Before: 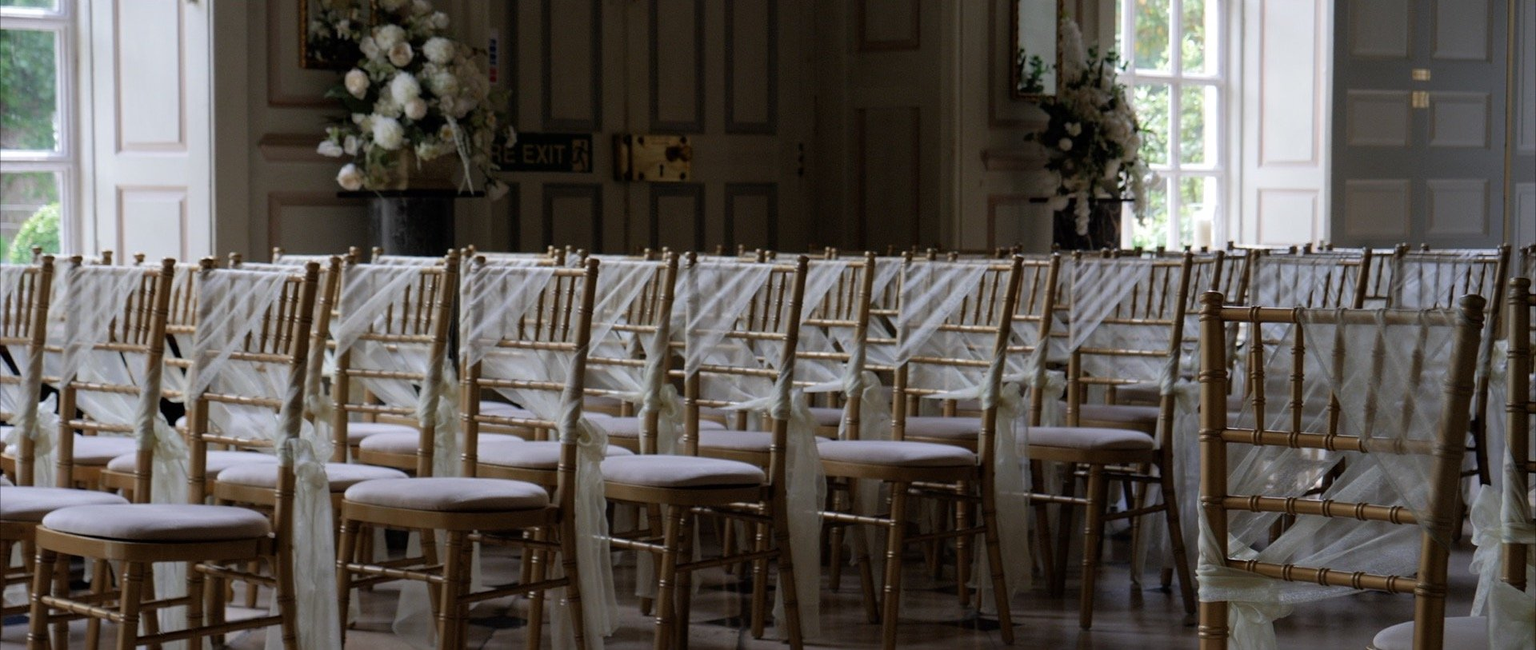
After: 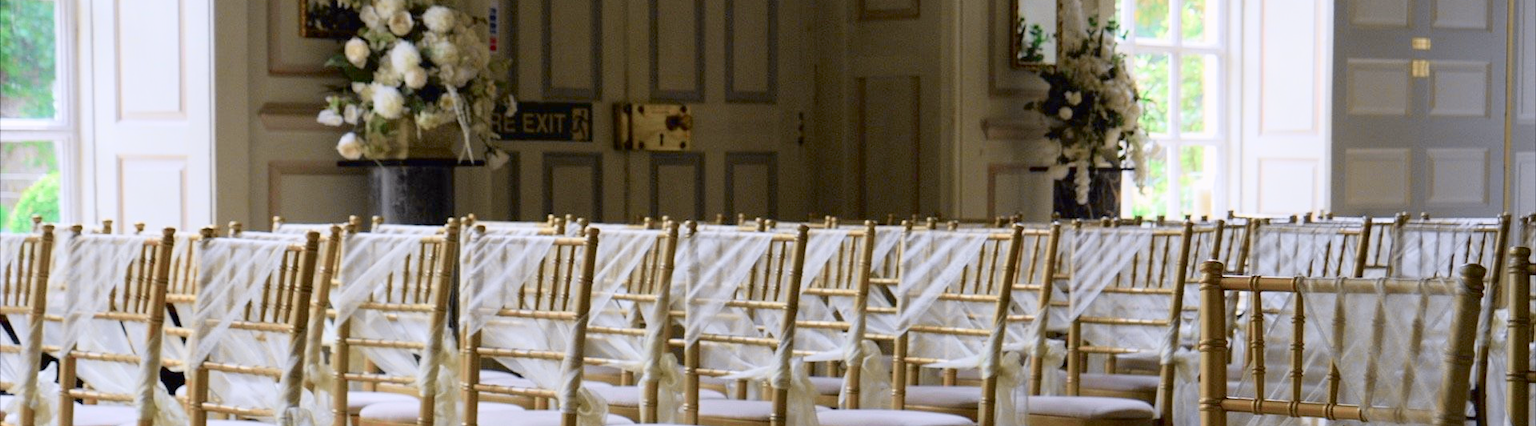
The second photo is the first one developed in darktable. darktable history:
crop and rotate: top 4.848%, bottom 29.503%
contrast brightness saturation: contrast 0.07, brightness 0.18, saturation 0.4
tone curve: curves: ch0 [(0, 0.011) (0.053, 0.026) (0.174, 0.115) (0.416, 0.417) (0.697, 0.758) (0.852, 0.902) (0.991, 0.981)]; ch1 [(0, 0) (0.264, 0.22) (0.407, 0.373) (0.463, 0.457) (0.492, 0.5) (0.512, 0.511) (0.54, 0.543) (0.585, 0.617) (0.659, 0.686) (0.78, 0.8) (1, 1)]; ch2 [(0, 0) (0.438, 0.449) (0.473, 0.469) (0.503, 0.5) (0.523, 0.534) (0.562, 0.591) (0.612, 0.627) (0.701, 0.707) (1, 1)], color space Lab, independent channels, preserve colors none
